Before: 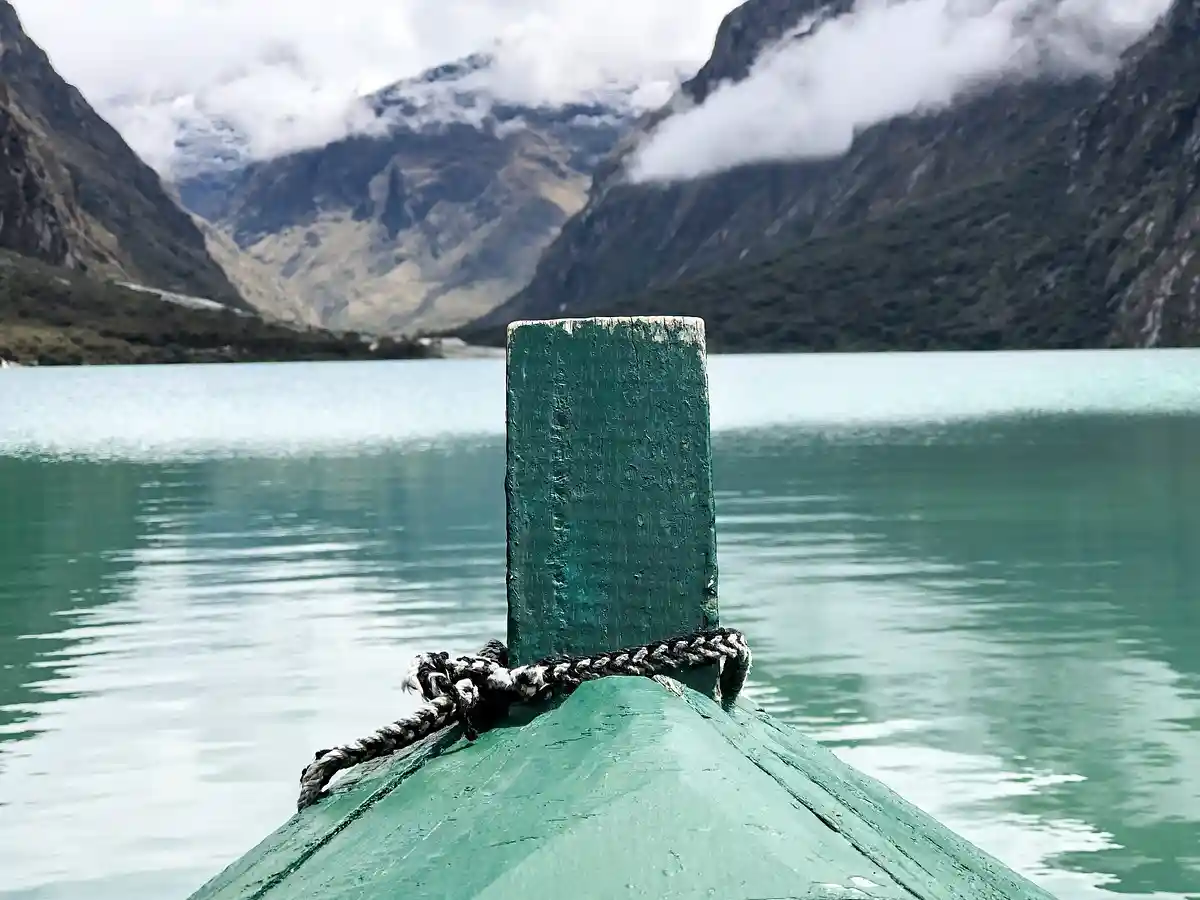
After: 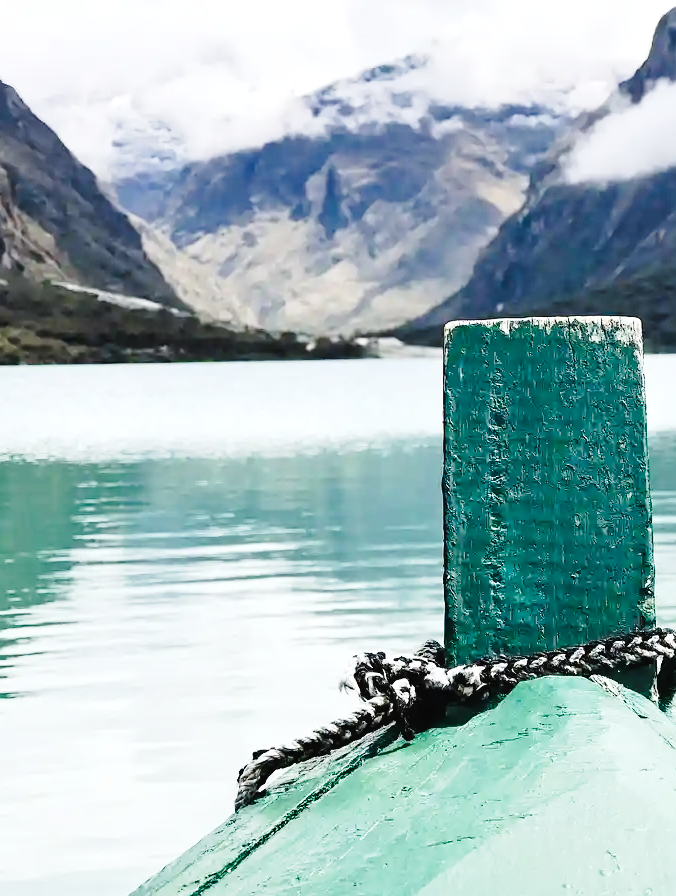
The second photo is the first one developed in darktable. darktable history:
exposure: black level correction 0, exposure 0.399 EV, compensate exposure bias true, compensate highlight preservation false
tone curve: curves: ch0 [(0.003, 0.023) (0.071, 0.052) (0.236, 0.197) (0.466, 0.557) (0.644, 0.748) (0.803, 0.88) (0.994, 0.968)]; ch1 [(0, 0) (0.262, 0.227) (0.417, 0.386) (0.469, 0.467) (0.502, 0.498) (0.528, 0.53) (0.573, 0.57) (0.605, 0.621) (0.644, 0.671) (0.686, 0.728) (0.994, 0.987)]; ch2 [(0, 0) (0.262, 0.188) (0.385, 0.353) (0.427, 0.424) (0.495, 0.493) (0.515, 0.534) (0.547, 0.556) (0.589, 0.613) (0.644, 0.748) (1, 1)], preserve colors none
crop: left 5.315%, right 38.318%
